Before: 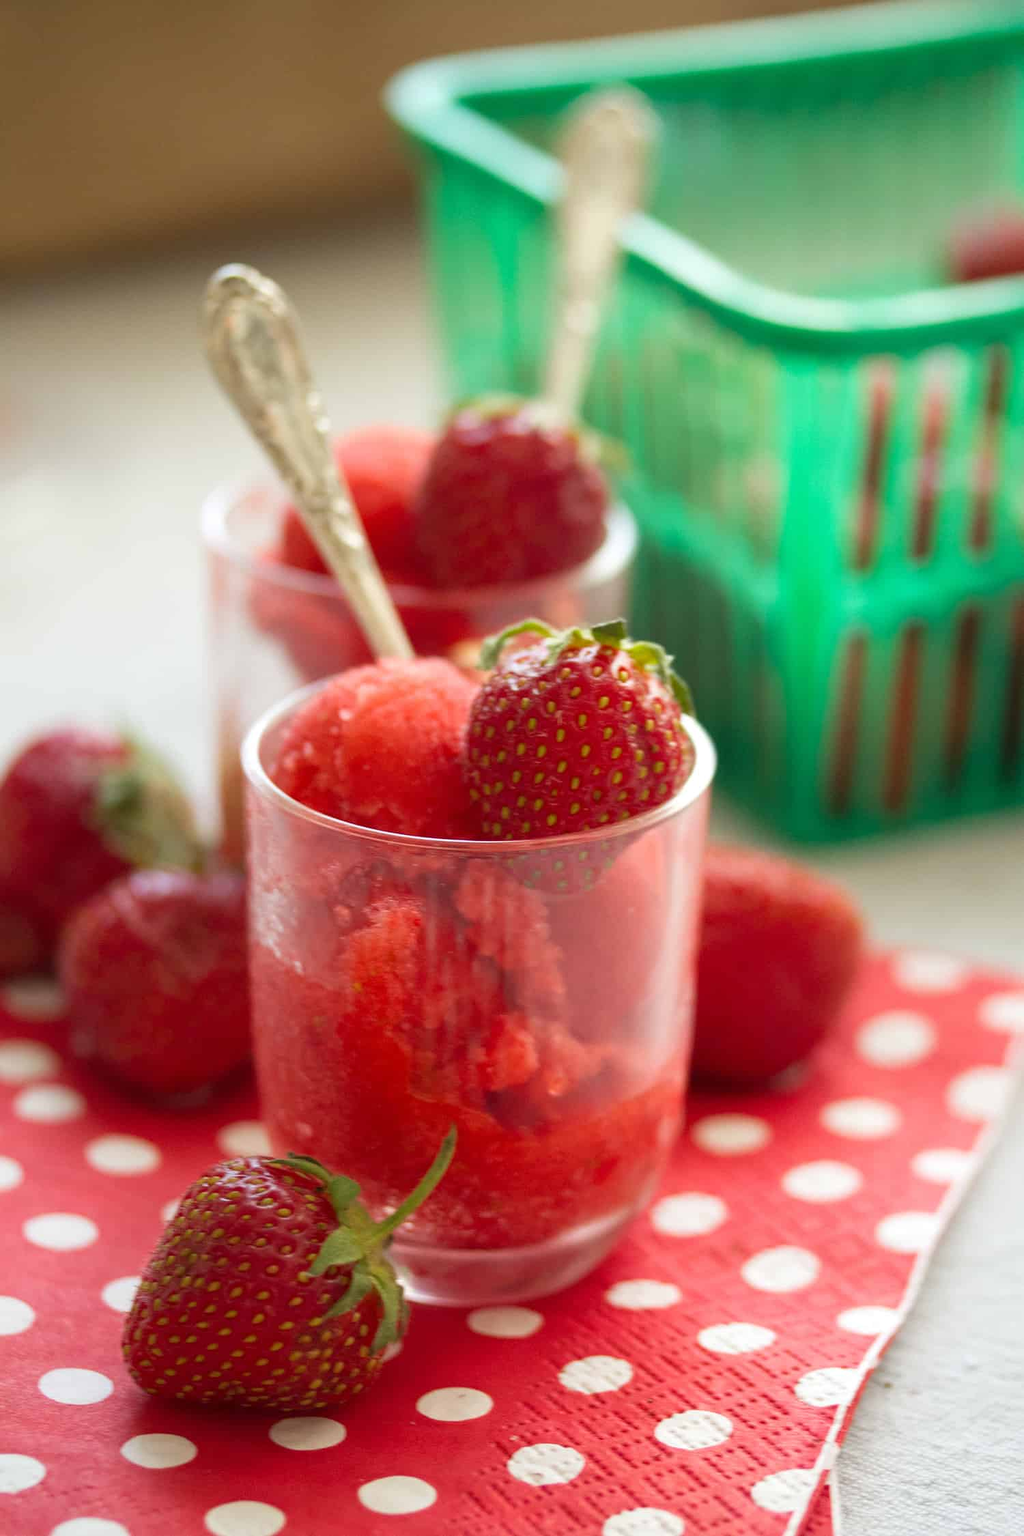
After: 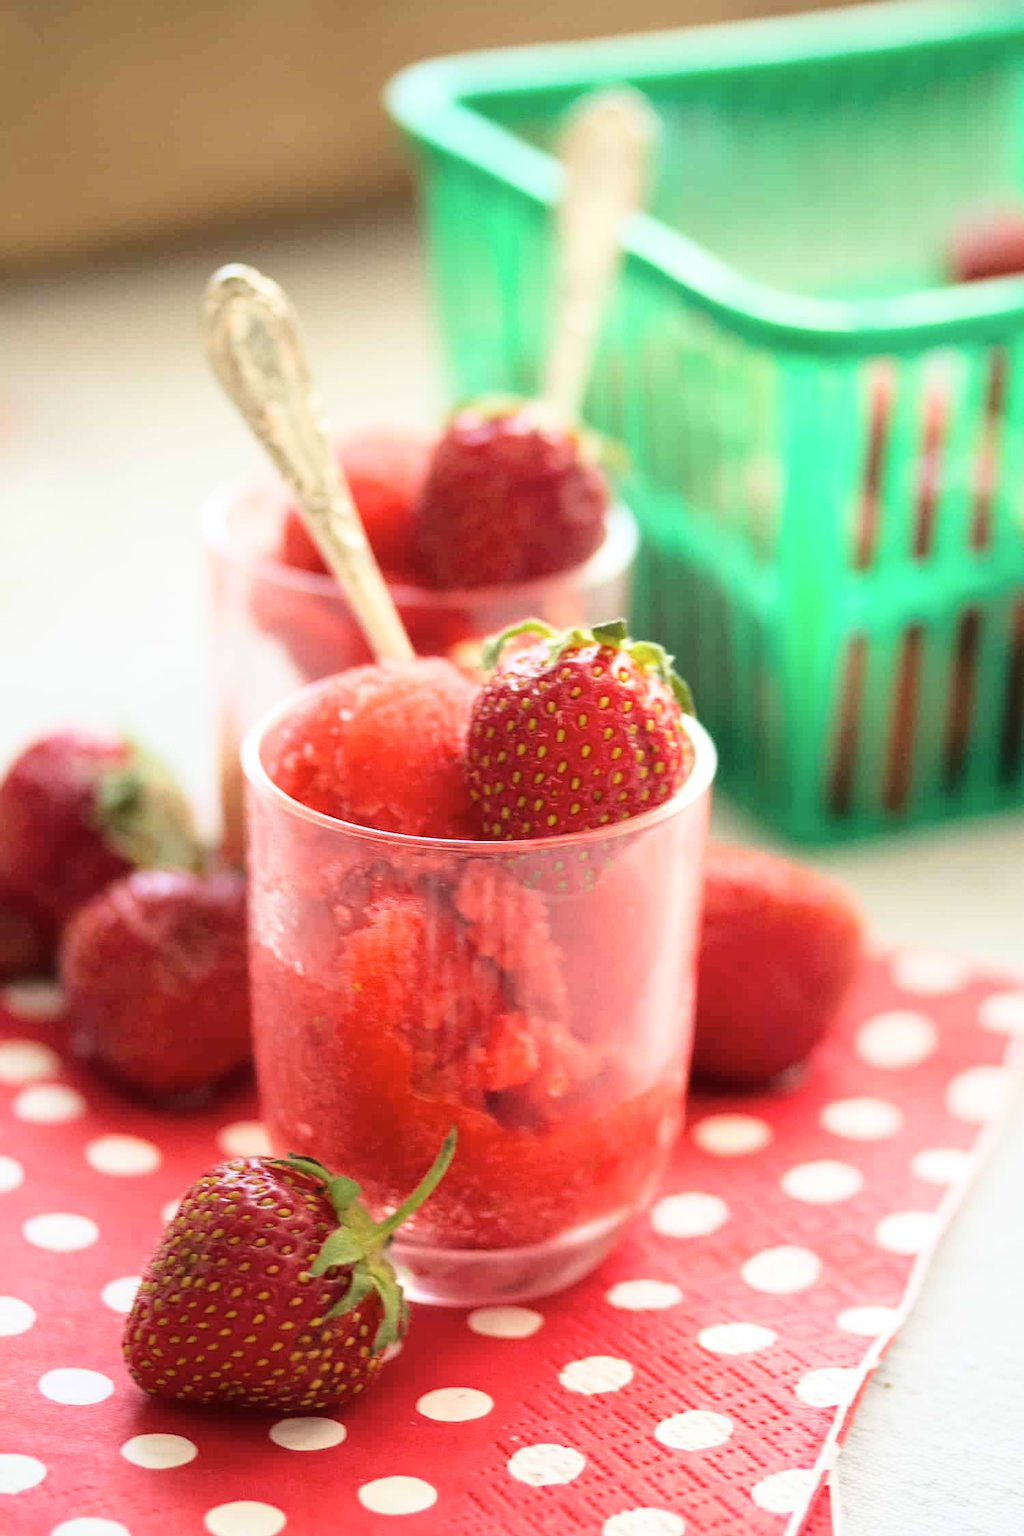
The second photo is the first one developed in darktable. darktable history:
contrast brightness saturation: saturation -0.1
base curve: curves: ch0 [(0, 0) (0.028, 0.03) (0.121, 0.232) (0.46, 0.748) (0.859, 0.968) (1, 1)]
